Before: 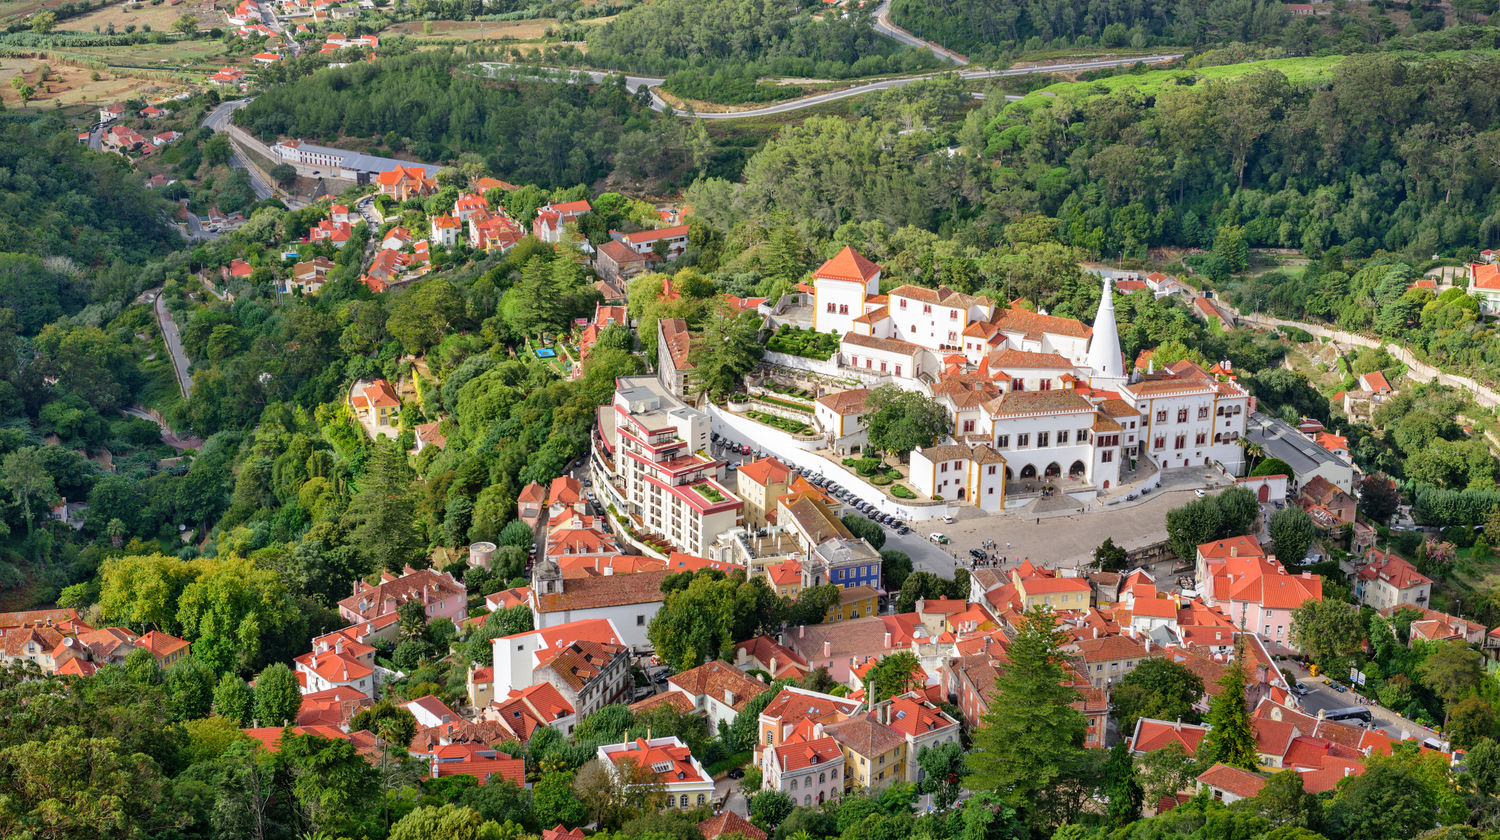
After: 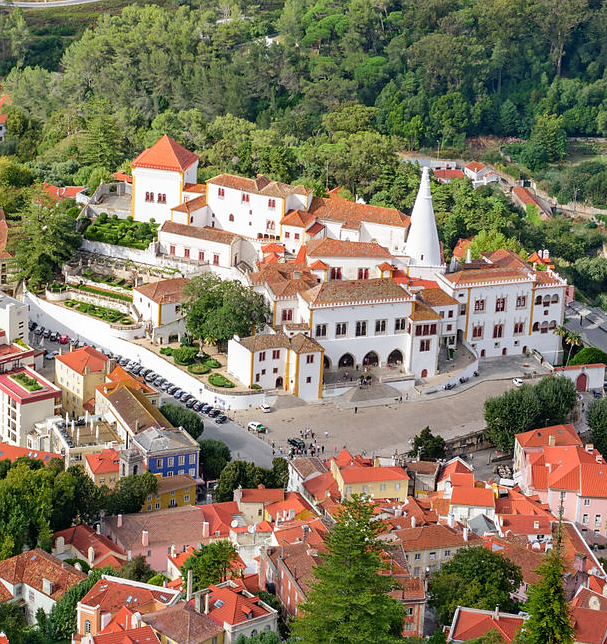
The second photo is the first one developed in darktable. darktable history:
sharpen: radius 1.01, threshold 1.083
crop: left 45.51%, top 13.316%, right 14.017%, bottom 10.007%
